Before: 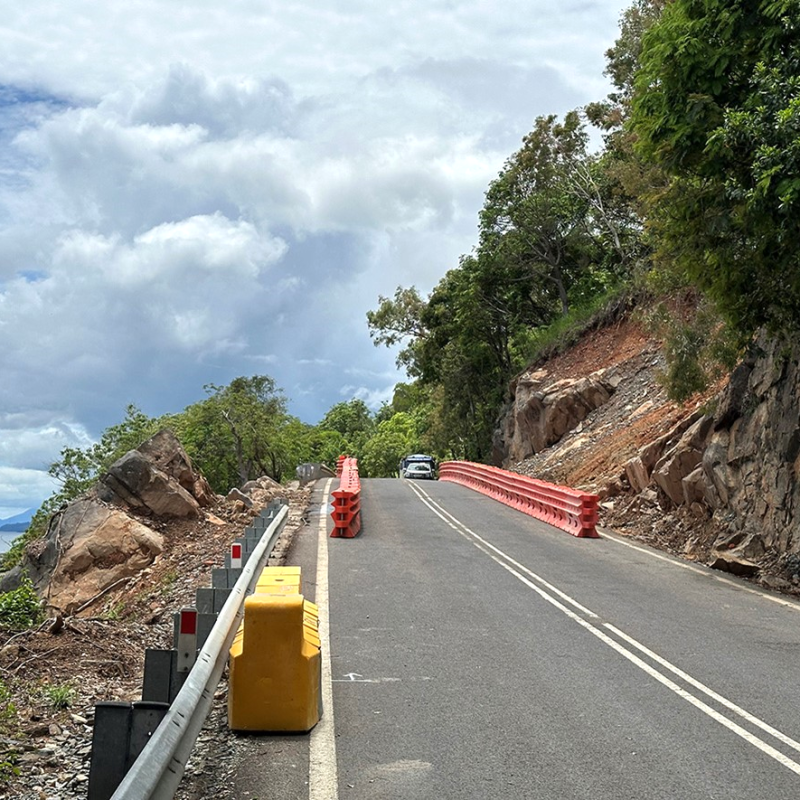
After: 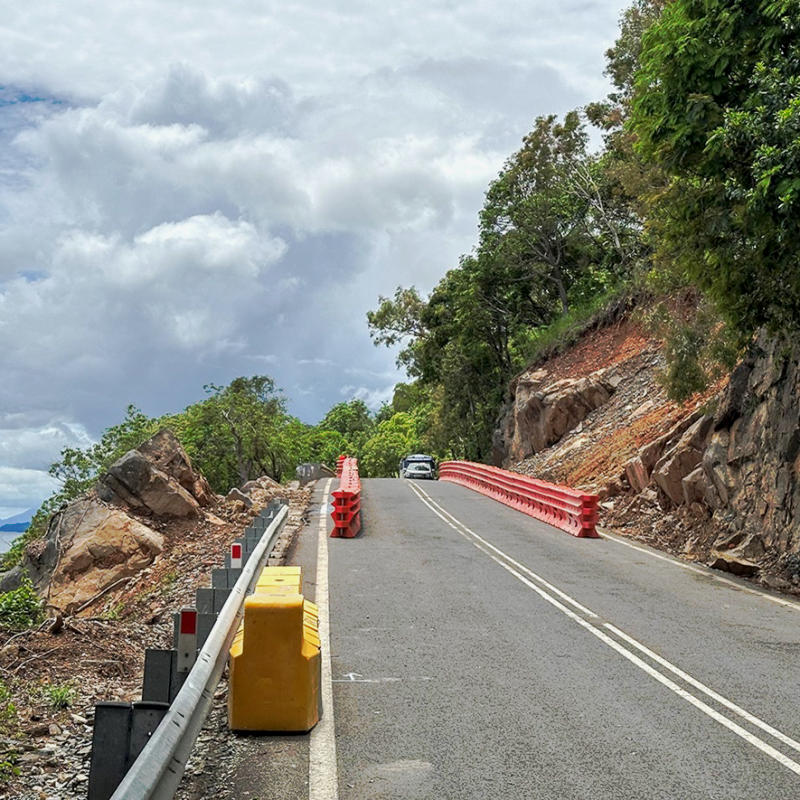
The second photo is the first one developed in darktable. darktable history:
exposure: exposure 0.131 EV, compensate highlight preservation false
local contrast: highlights 100%, shadows 100%, detail 120%, midtone range 0.2
tone curve: curves: ch0 [(0, 0) (0.003, 0.003) (0.011, 0.011) (0.025, 0.024) (0.044, 0.044) (0.069, 0.068) (0.1, 0.098) (0.136, 0.133) (0.177, 0.174) (0.224, 0.22) (0.277, 0.272) (0.335, 0.329) (0.399, 0.392) (0.468, 0.46) (0.543, 0.607) (0.623, 0.676) (0.709, 0.75) (0.801, 0.828) (0.898, 0.912) (1, 1)], preserve colors none
tone equalizer: -8 EV 0.25 EV, -7 EV 0.417 EV, -6 EV 0.417 EV, -5 EV 0.25 EV, -3 EV -0.25 EV, -2 EV -0.417 EV, -1 EV -0.417 EV, +0 EV -0.25 EV, edges refinement/feathering 500, mask exposure compensation -1.57 EV, preserve details guided filter
